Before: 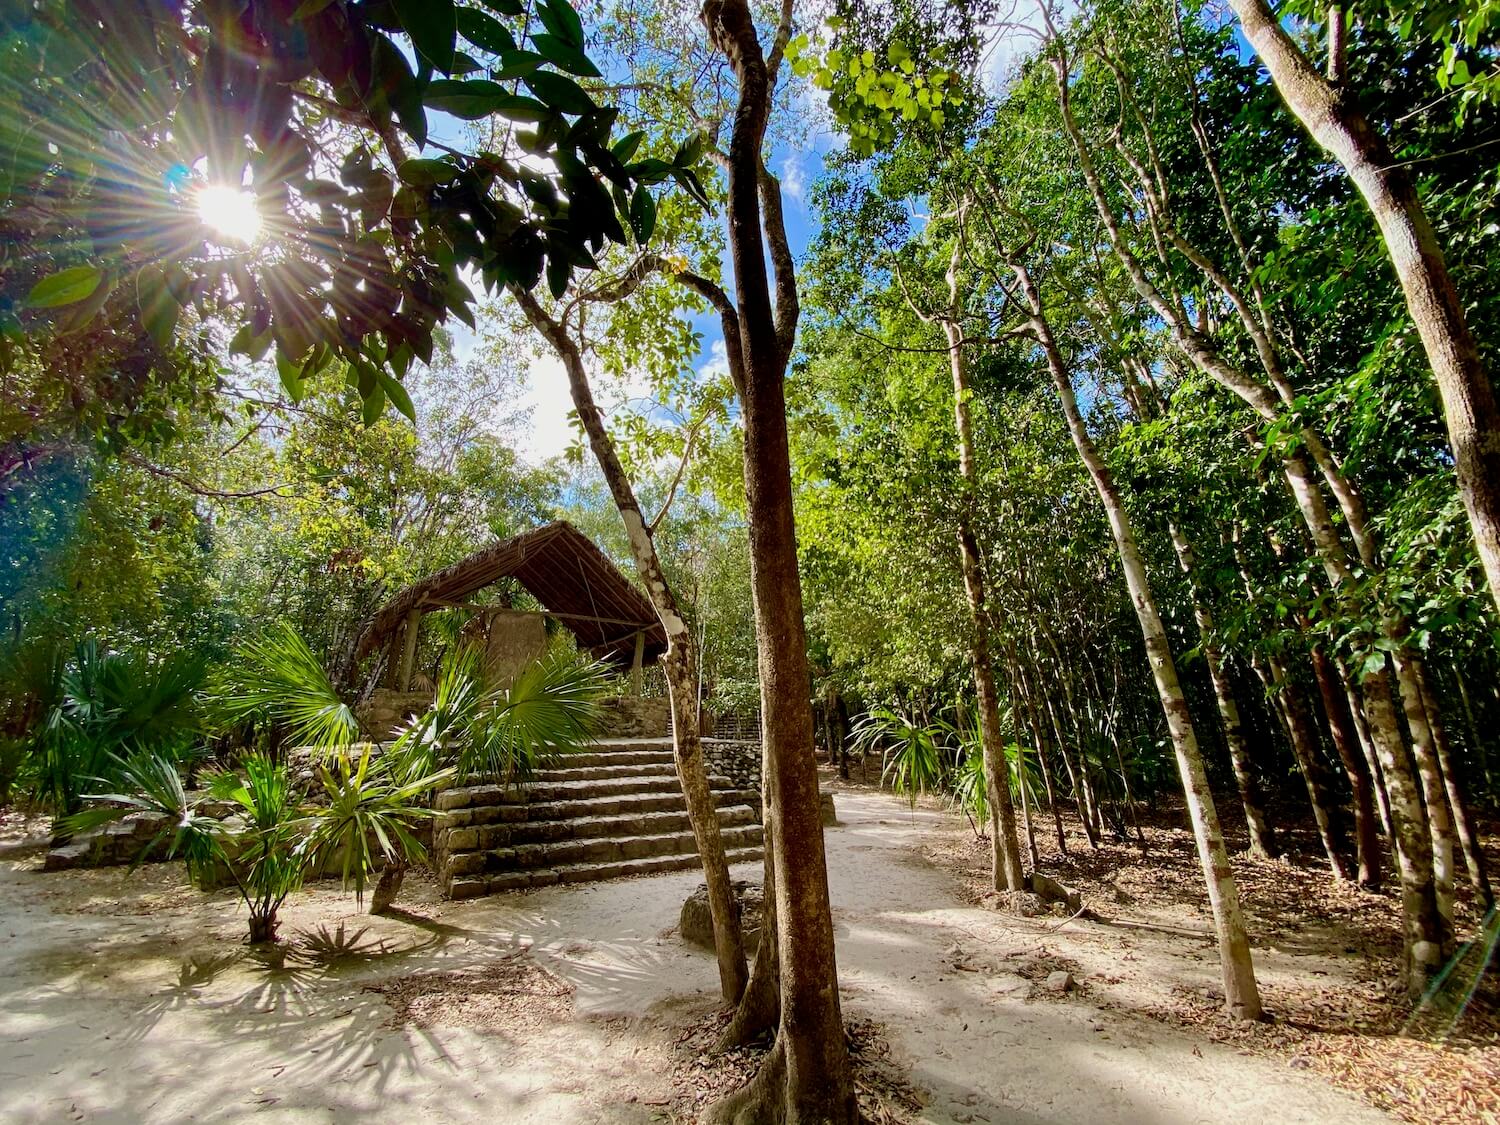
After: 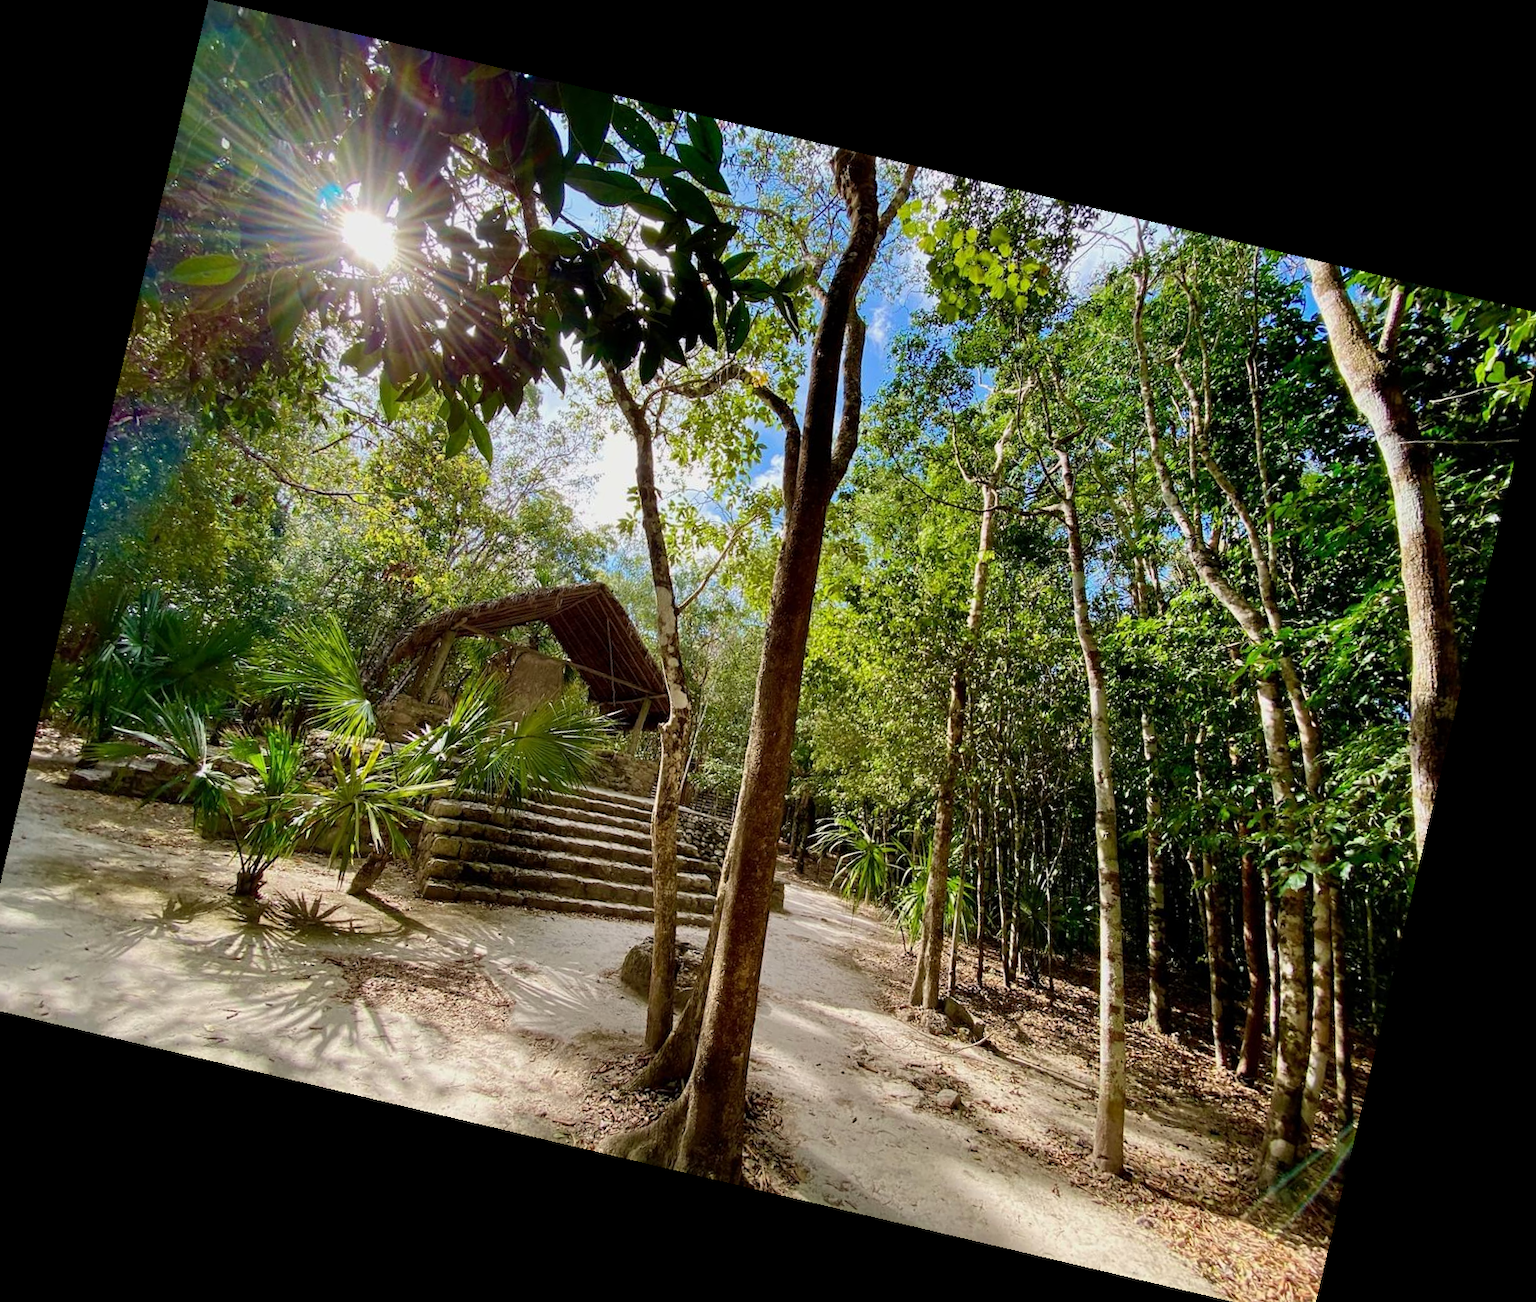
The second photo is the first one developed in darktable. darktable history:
crop and rotate: left 1.774%, right 0.633%, bottom 1.28%
rotate and perspective: rotation 13.27°, automatic cropping off
